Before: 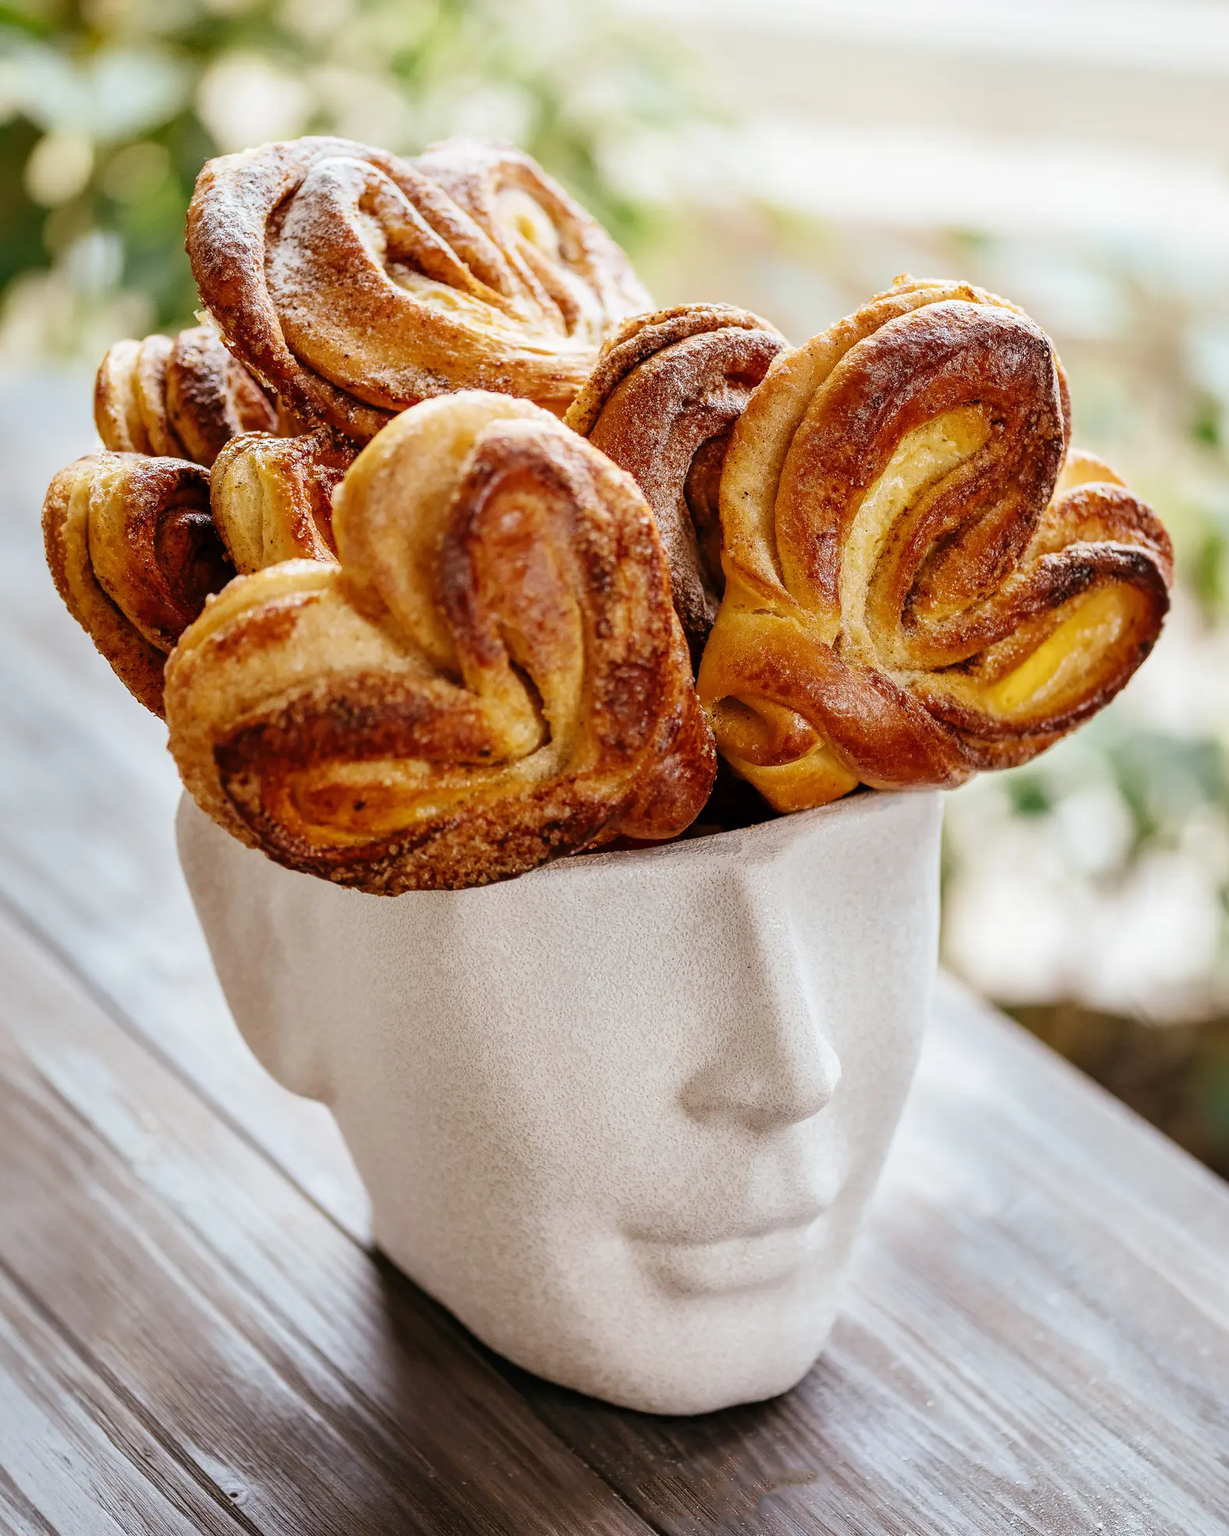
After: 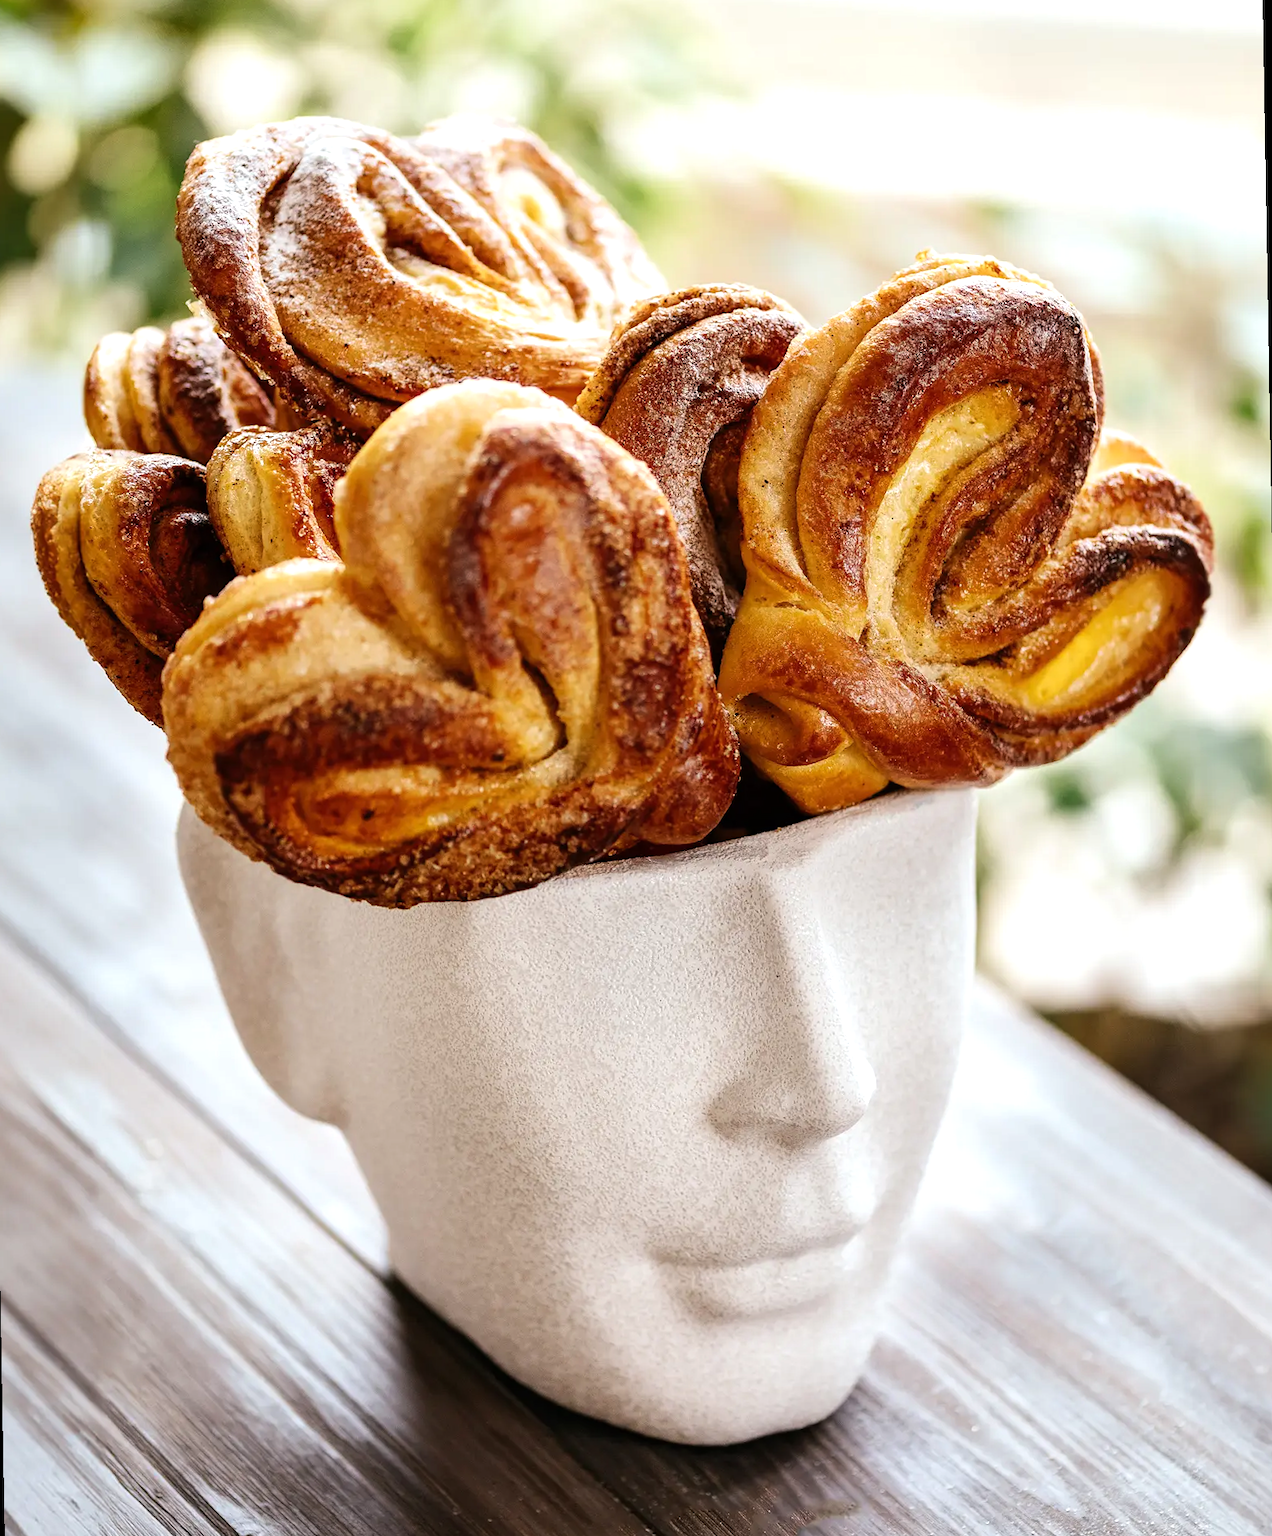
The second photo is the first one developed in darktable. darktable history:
crop and rotate: left 0.614%, top 0.179%, bottom 0.309%
tone equalizer: -8 EV -0.417 EV, -7 EV -0.389 EV, -6 EV -0.333 EV, -5 EV -0.222 EV, -3 EV 0.222 EV, -2 EV 0.333 EV, -1 EV 0.389 EV, +0 EV 0.417 EV, edges refinement/feathering 500, mask exposure compensation -1.57 EV, preserve details no
rotate and perspective: rotation -1°, crop left 0.011, crop right 0.989, crop top 0.025, crop bottom 0.975
